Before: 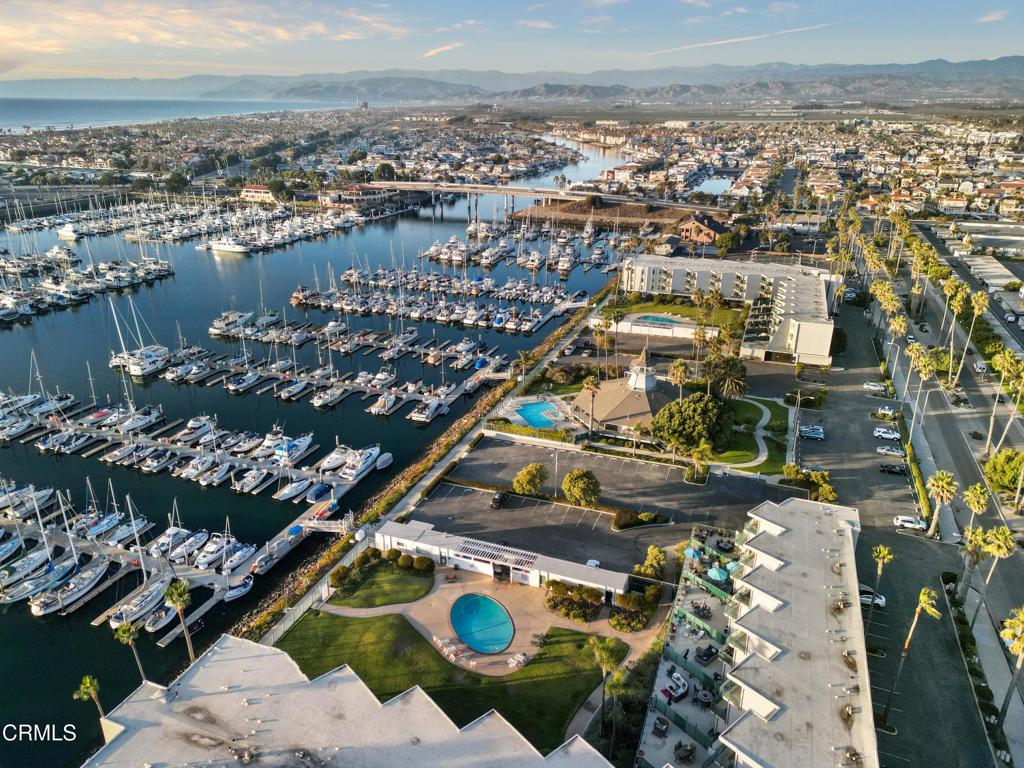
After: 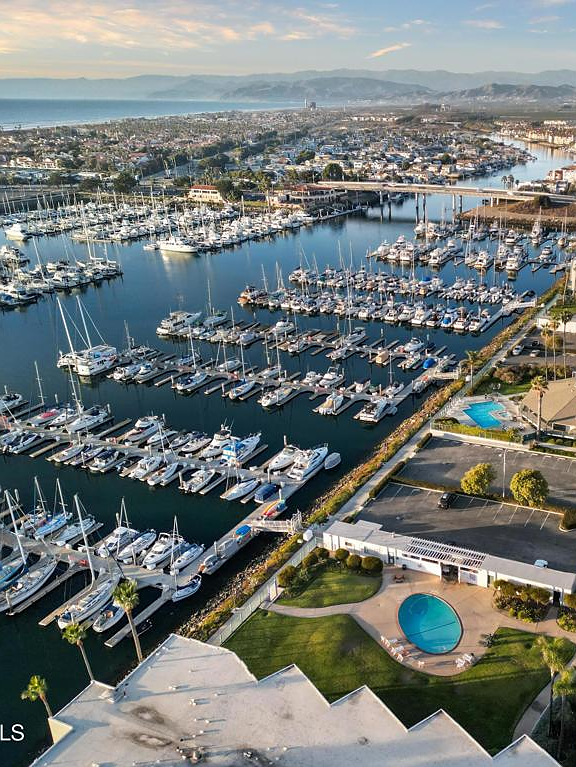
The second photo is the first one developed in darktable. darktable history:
crop: left 5.114%, right 38.589%
sharpen: radius 0.969, amount 0.604
